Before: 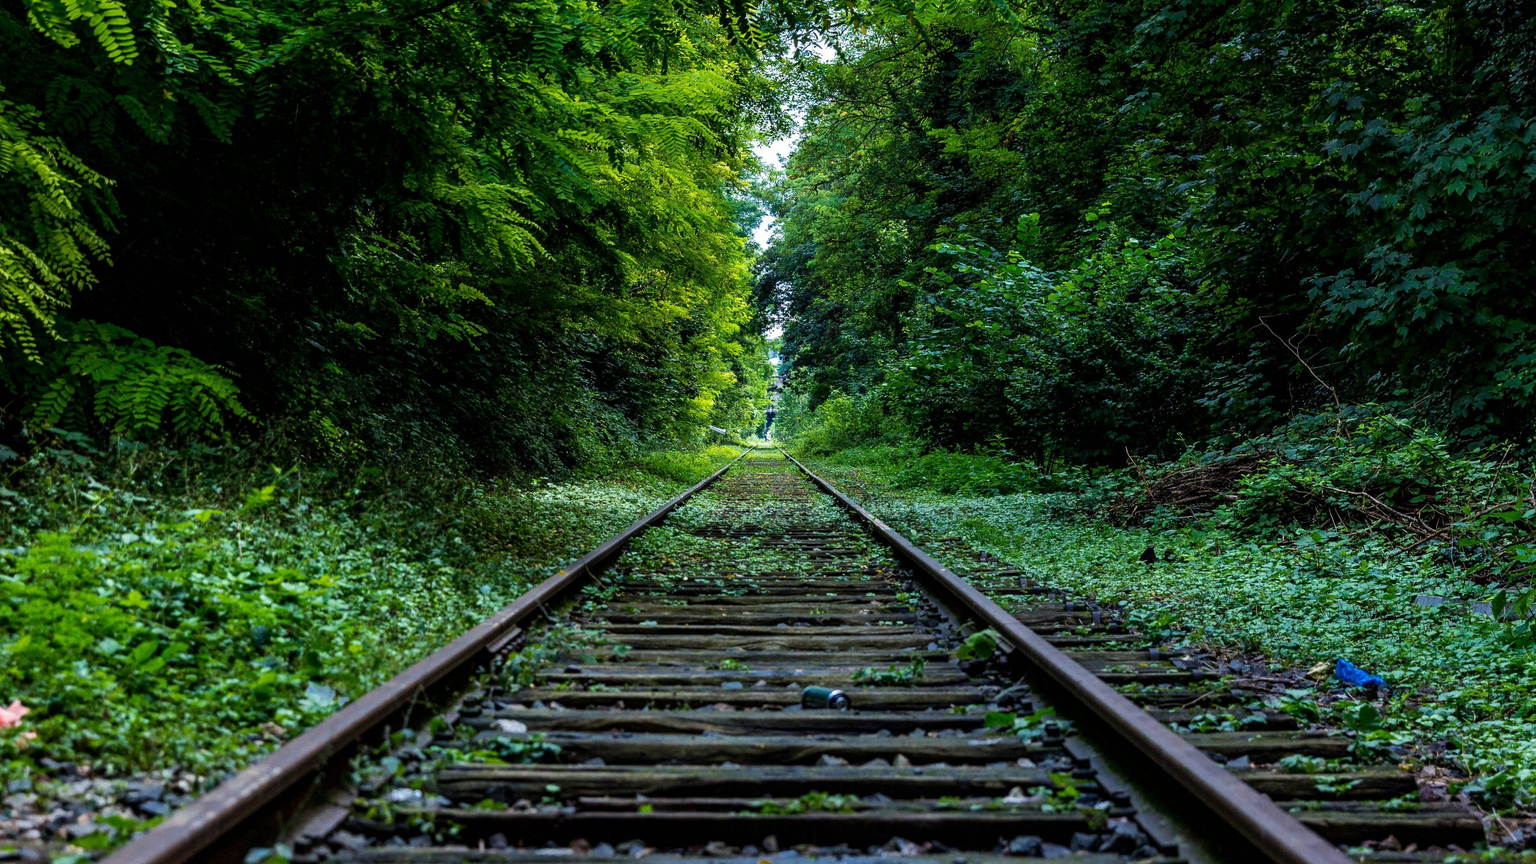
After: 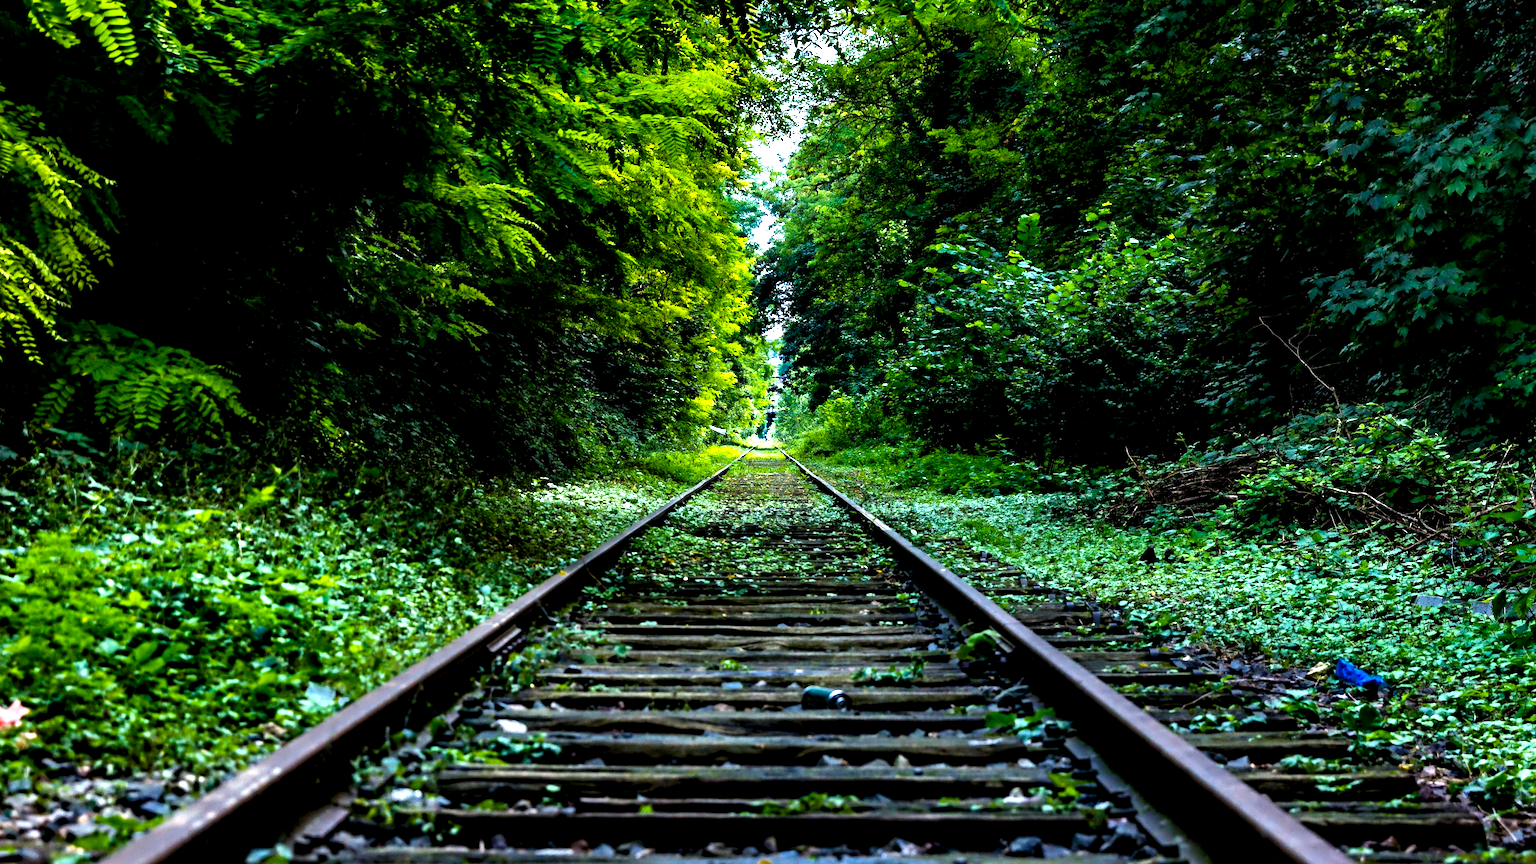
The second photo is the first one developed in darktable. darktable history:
contrast equalizer: y [[0.783, 0.666, 0.575, 0.77, 0.556, 0.501], [0.5 ×6], [0.5 ×6], [0, 0.02, 0.272, 0.399, 0.062, 0], [0 ×6]]
color balance rgb: linear chroma grading › global chroma 10%, perceptual saturation grading › global saturation 30%, global vibrance 10%
